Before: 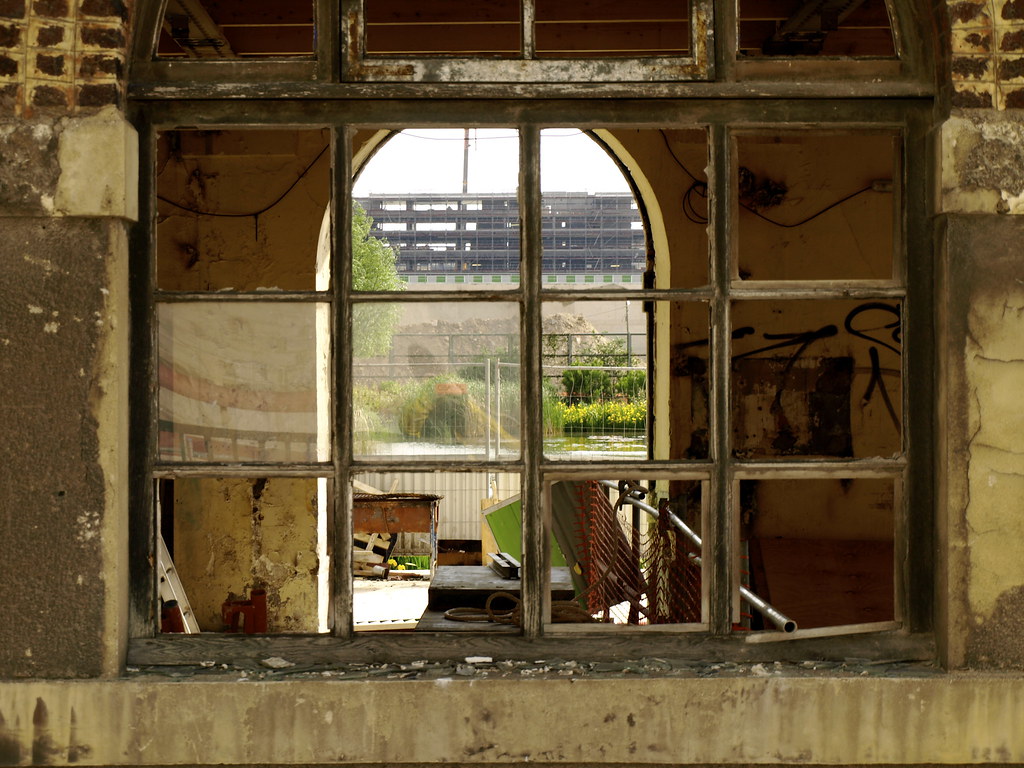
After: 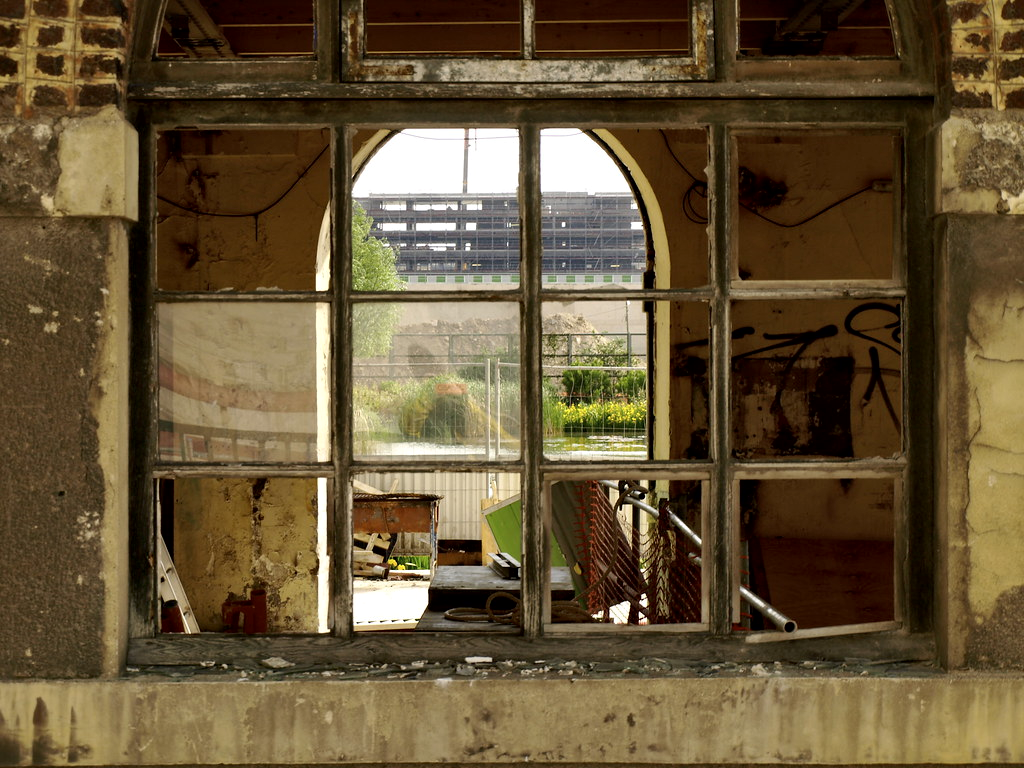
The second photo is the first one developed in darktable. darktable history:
local contrast: mode bilateral grid, contrast 20, coarseness 49, detail 132%, midtone range 0.2
